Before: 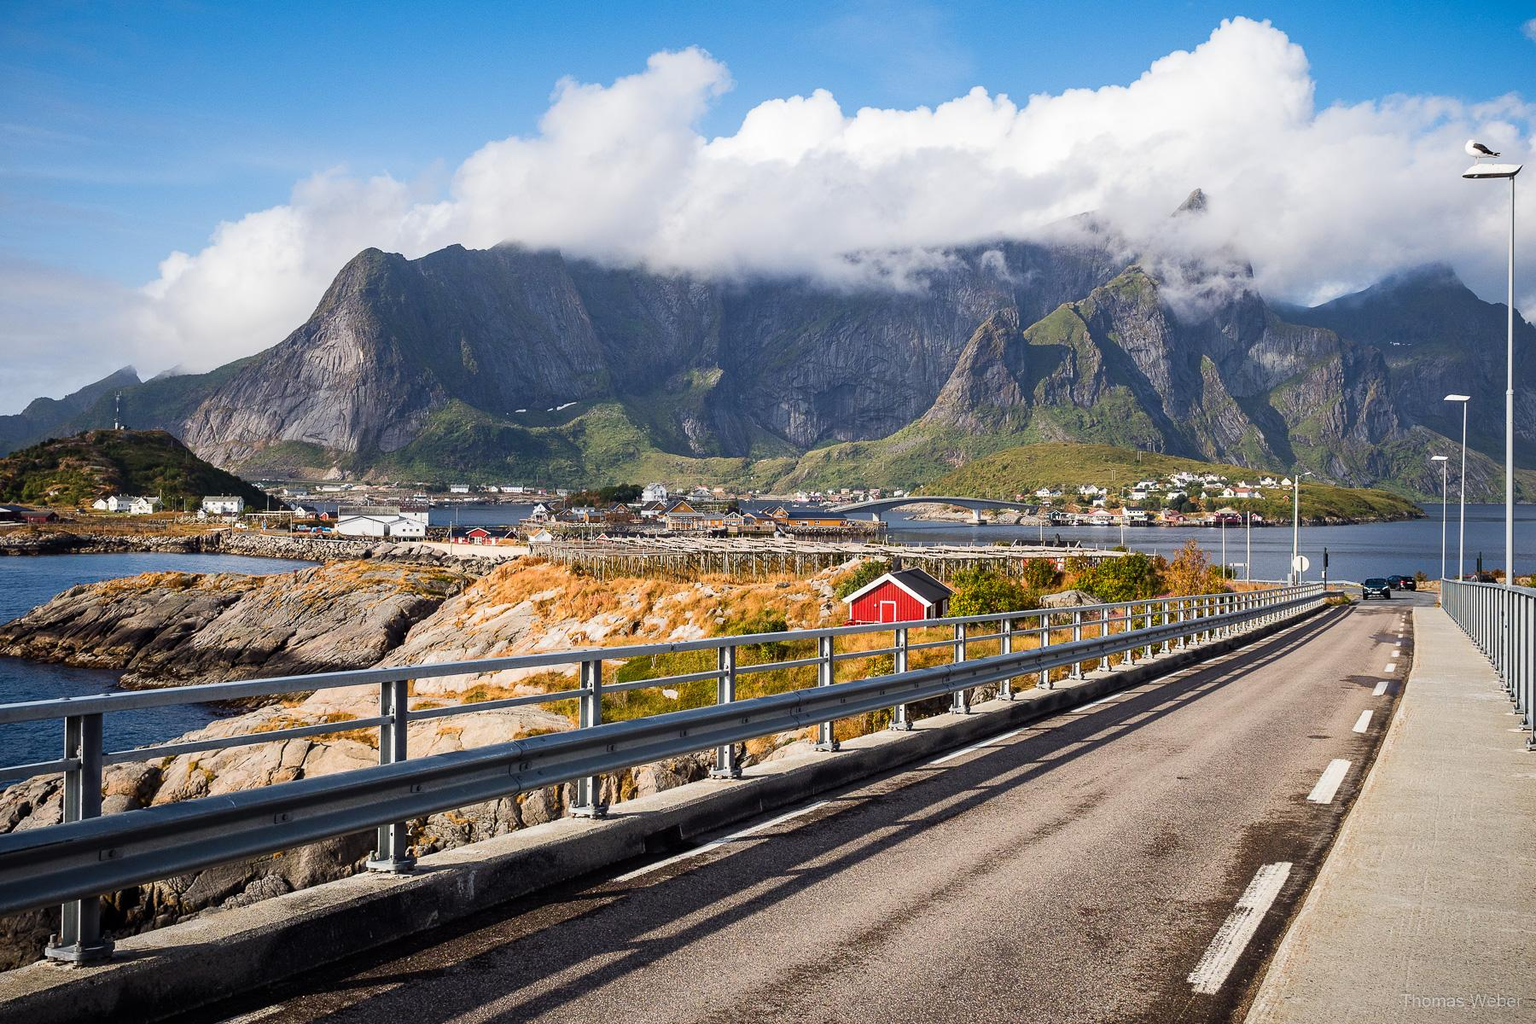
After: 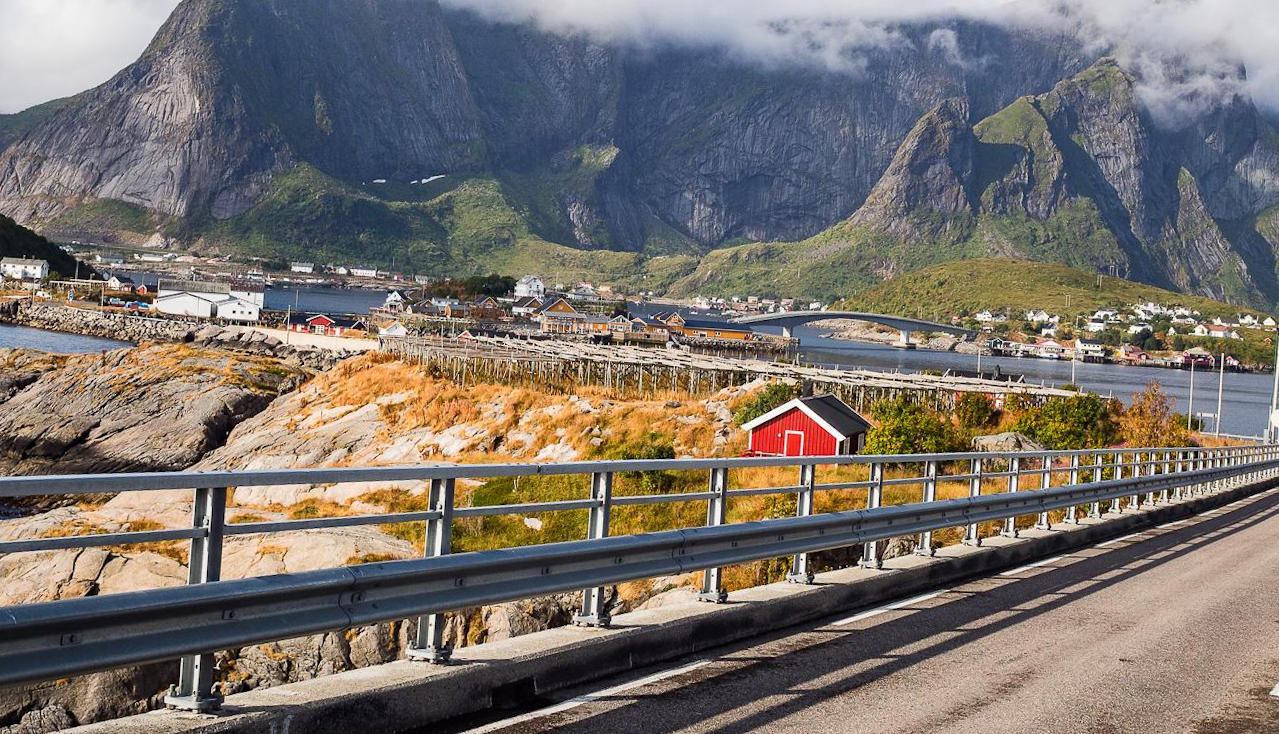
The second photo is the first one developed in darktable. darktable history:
crop and rotate: angle -3.68°, left 9.853%, top 21.051%, right 12.373%, bottom 11.976%
